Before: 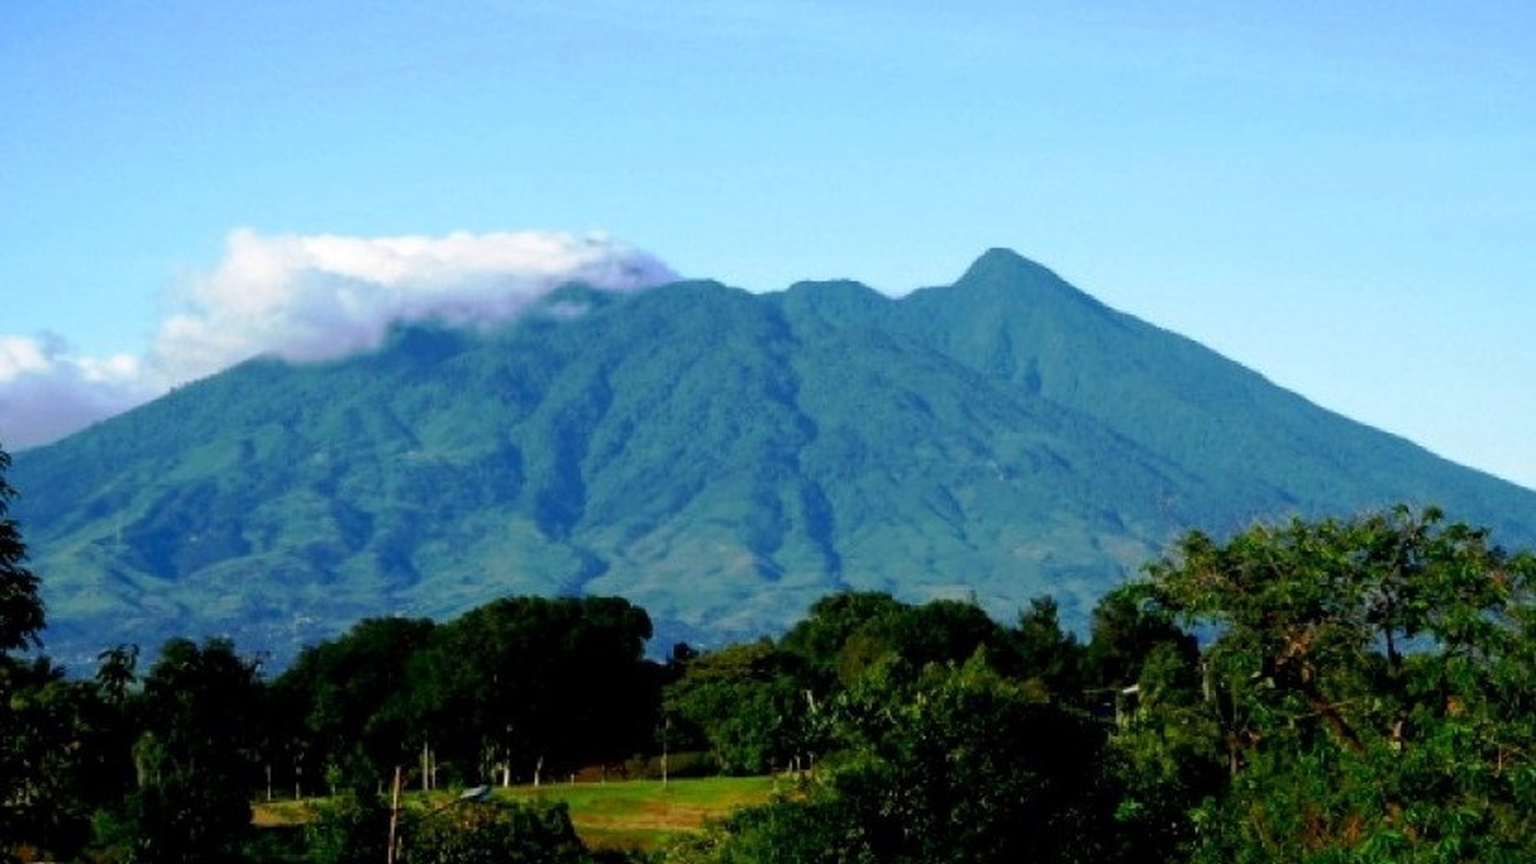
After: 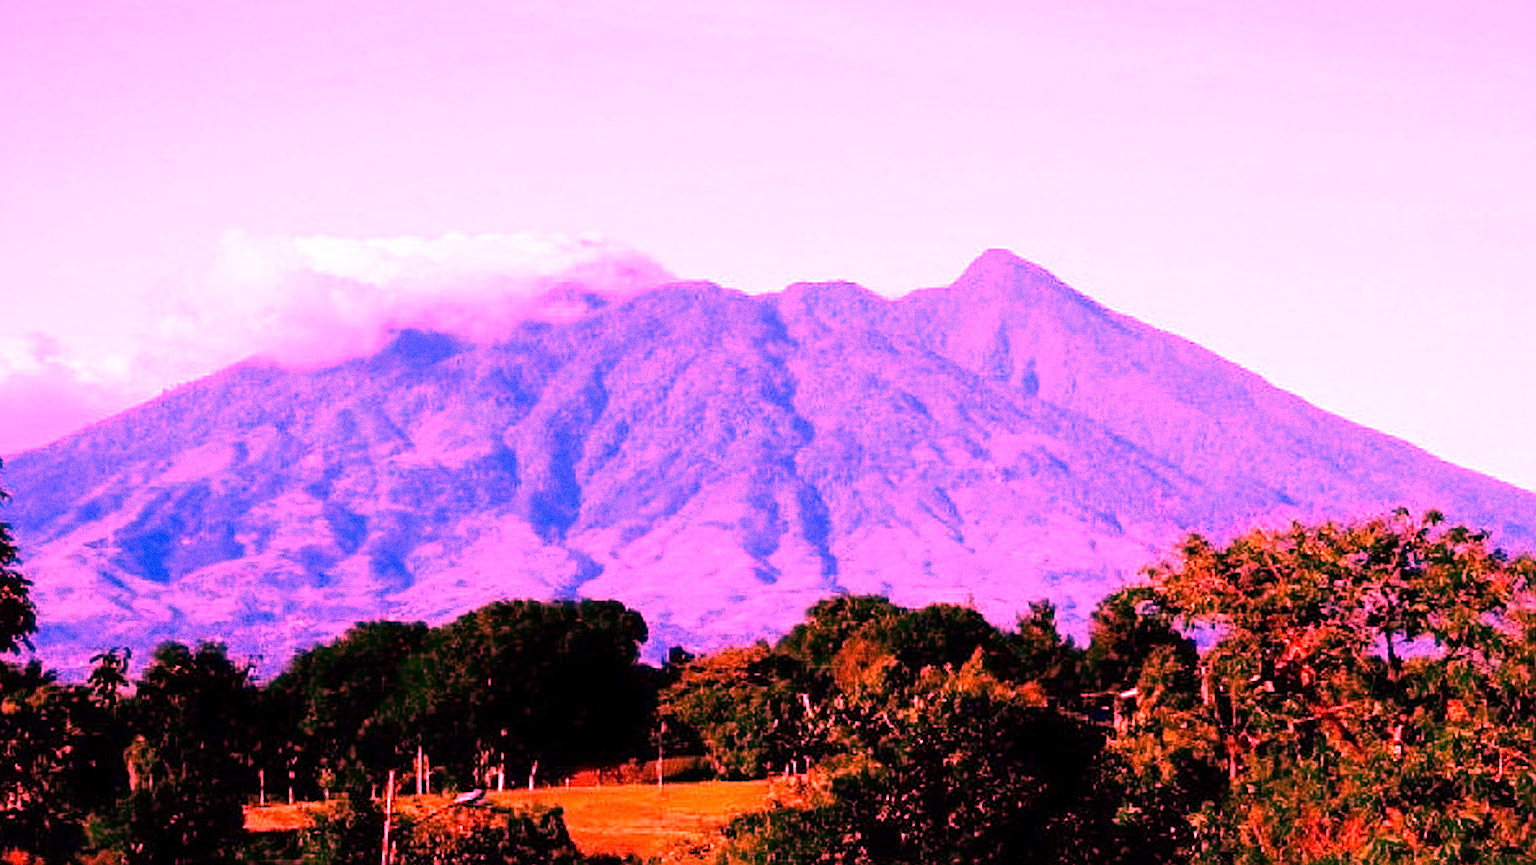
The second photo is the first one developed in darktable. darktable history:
crop and rotate: left 0.614%, top 0.179%, bottom 0.309%
white balance: red 4.26, blue 1.802
grain: coarseness 8.68 ISO, strength 31.94%
sharpen: on, module defaults
